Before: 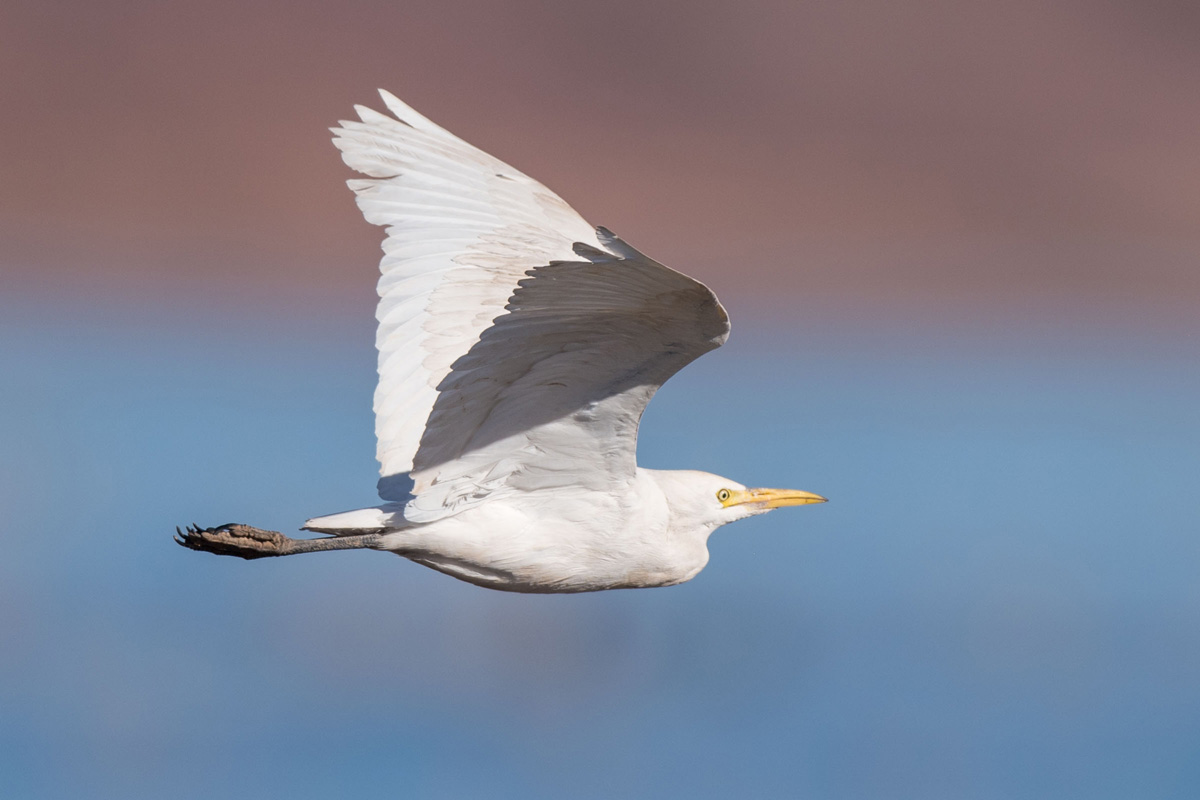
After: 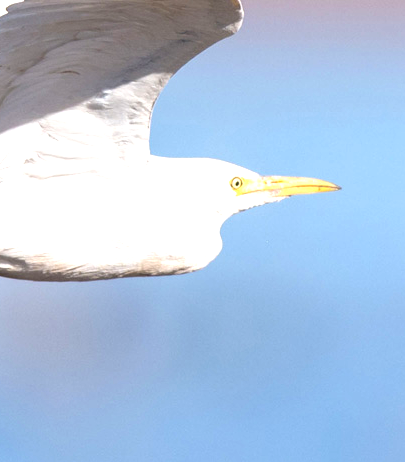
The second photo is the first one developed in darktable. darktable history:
exposure: black level correction 0.001, exposure 1.116 EV, compensate highlight preservation false
crop: left 40.588%, top 39.121%, right 25.621%, bottom 3.049%
